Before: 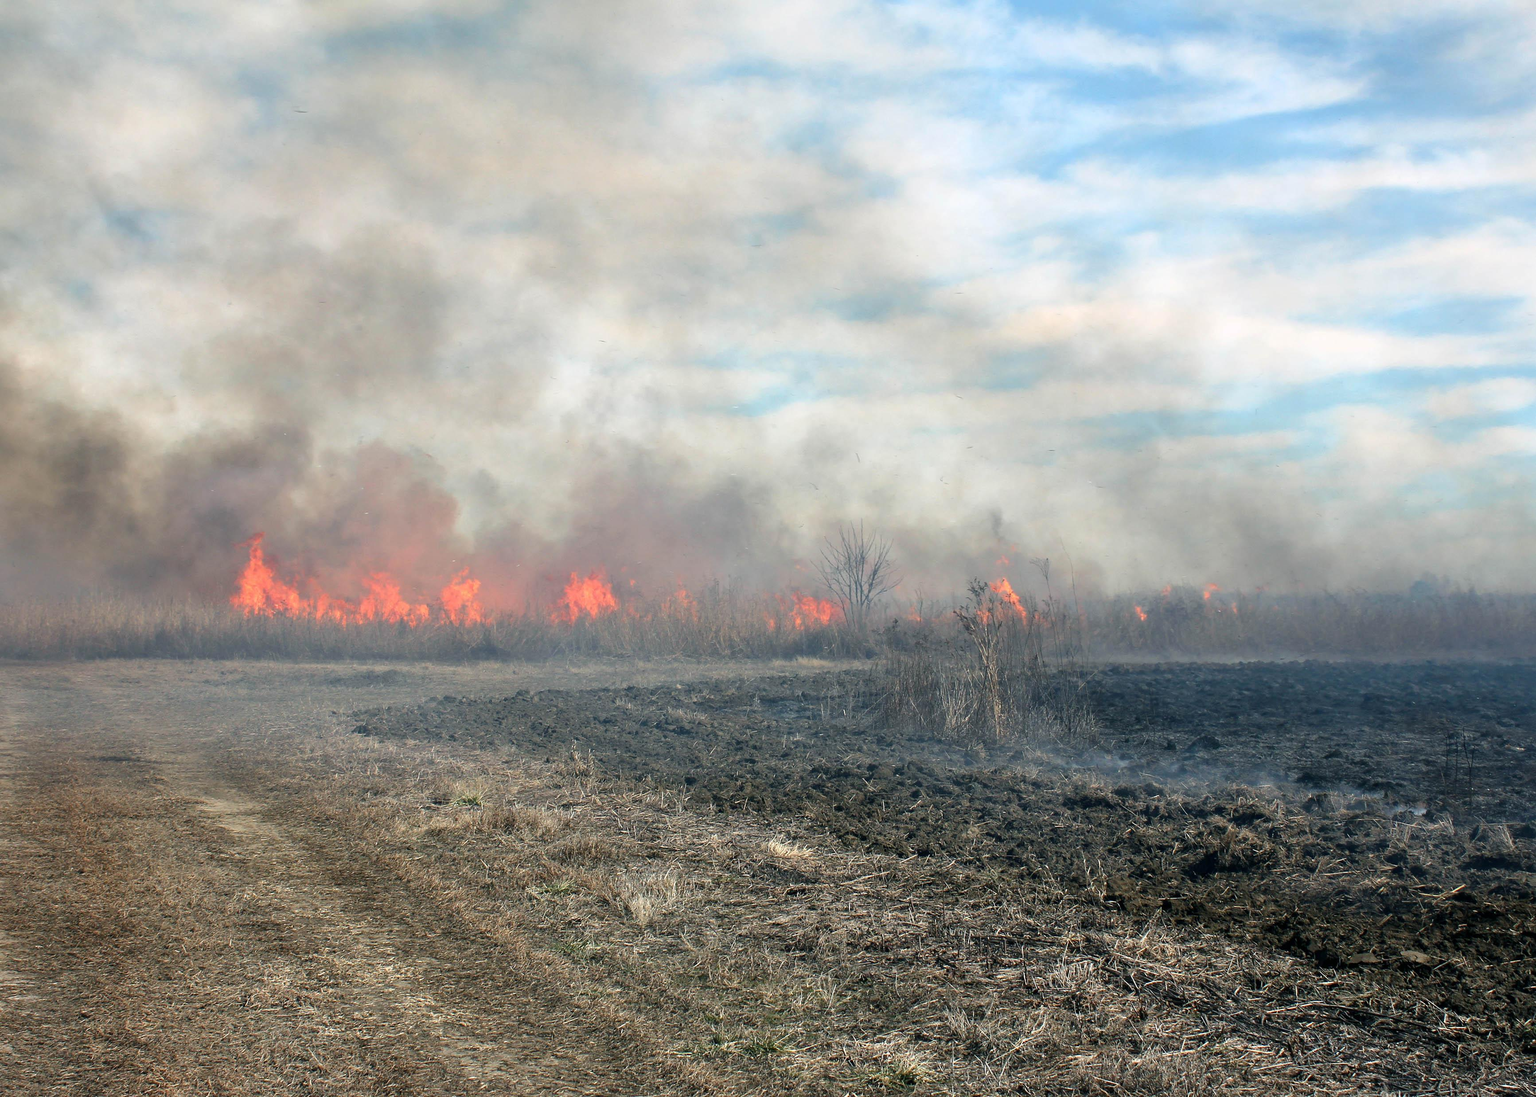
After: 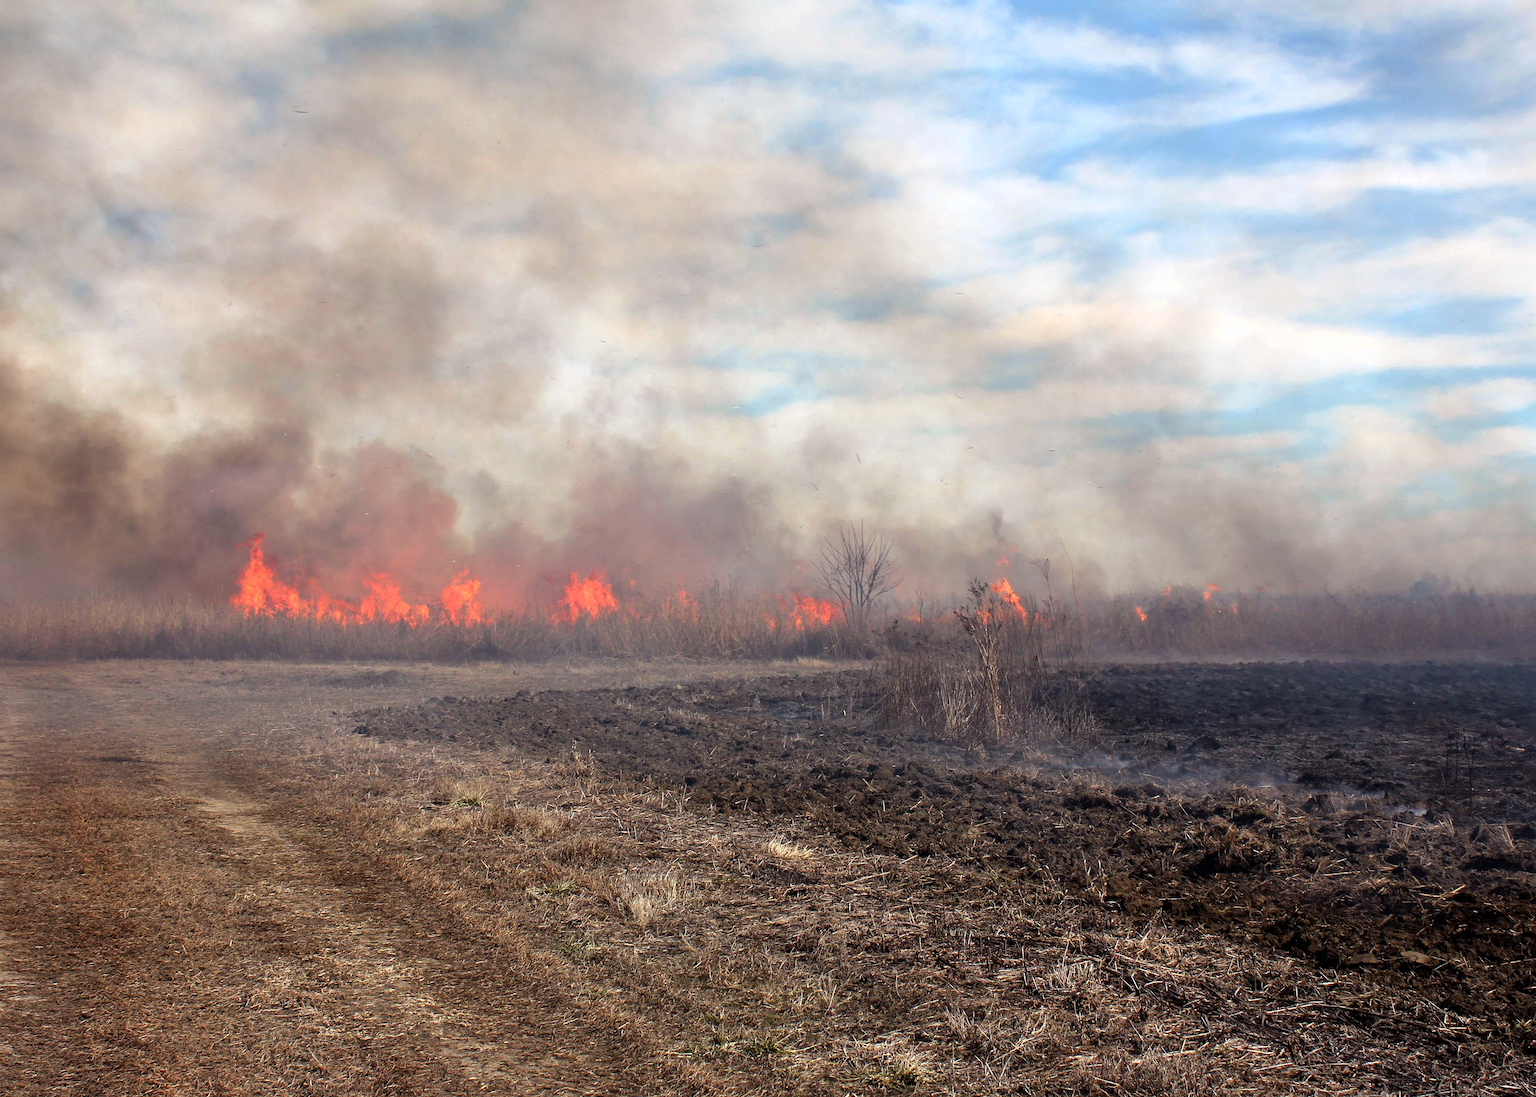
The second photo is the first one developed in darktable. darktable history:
white balance: emerald 1
rgb levels: mode RGB, independent channels, levels [[0, 0.5, 1], [0, 0.521, 1], [0, 0.536, 1]]
color balance: gamma [0.9, 0.988, 0.975, 1.025], gain [1.05, 1, 1, 1]
